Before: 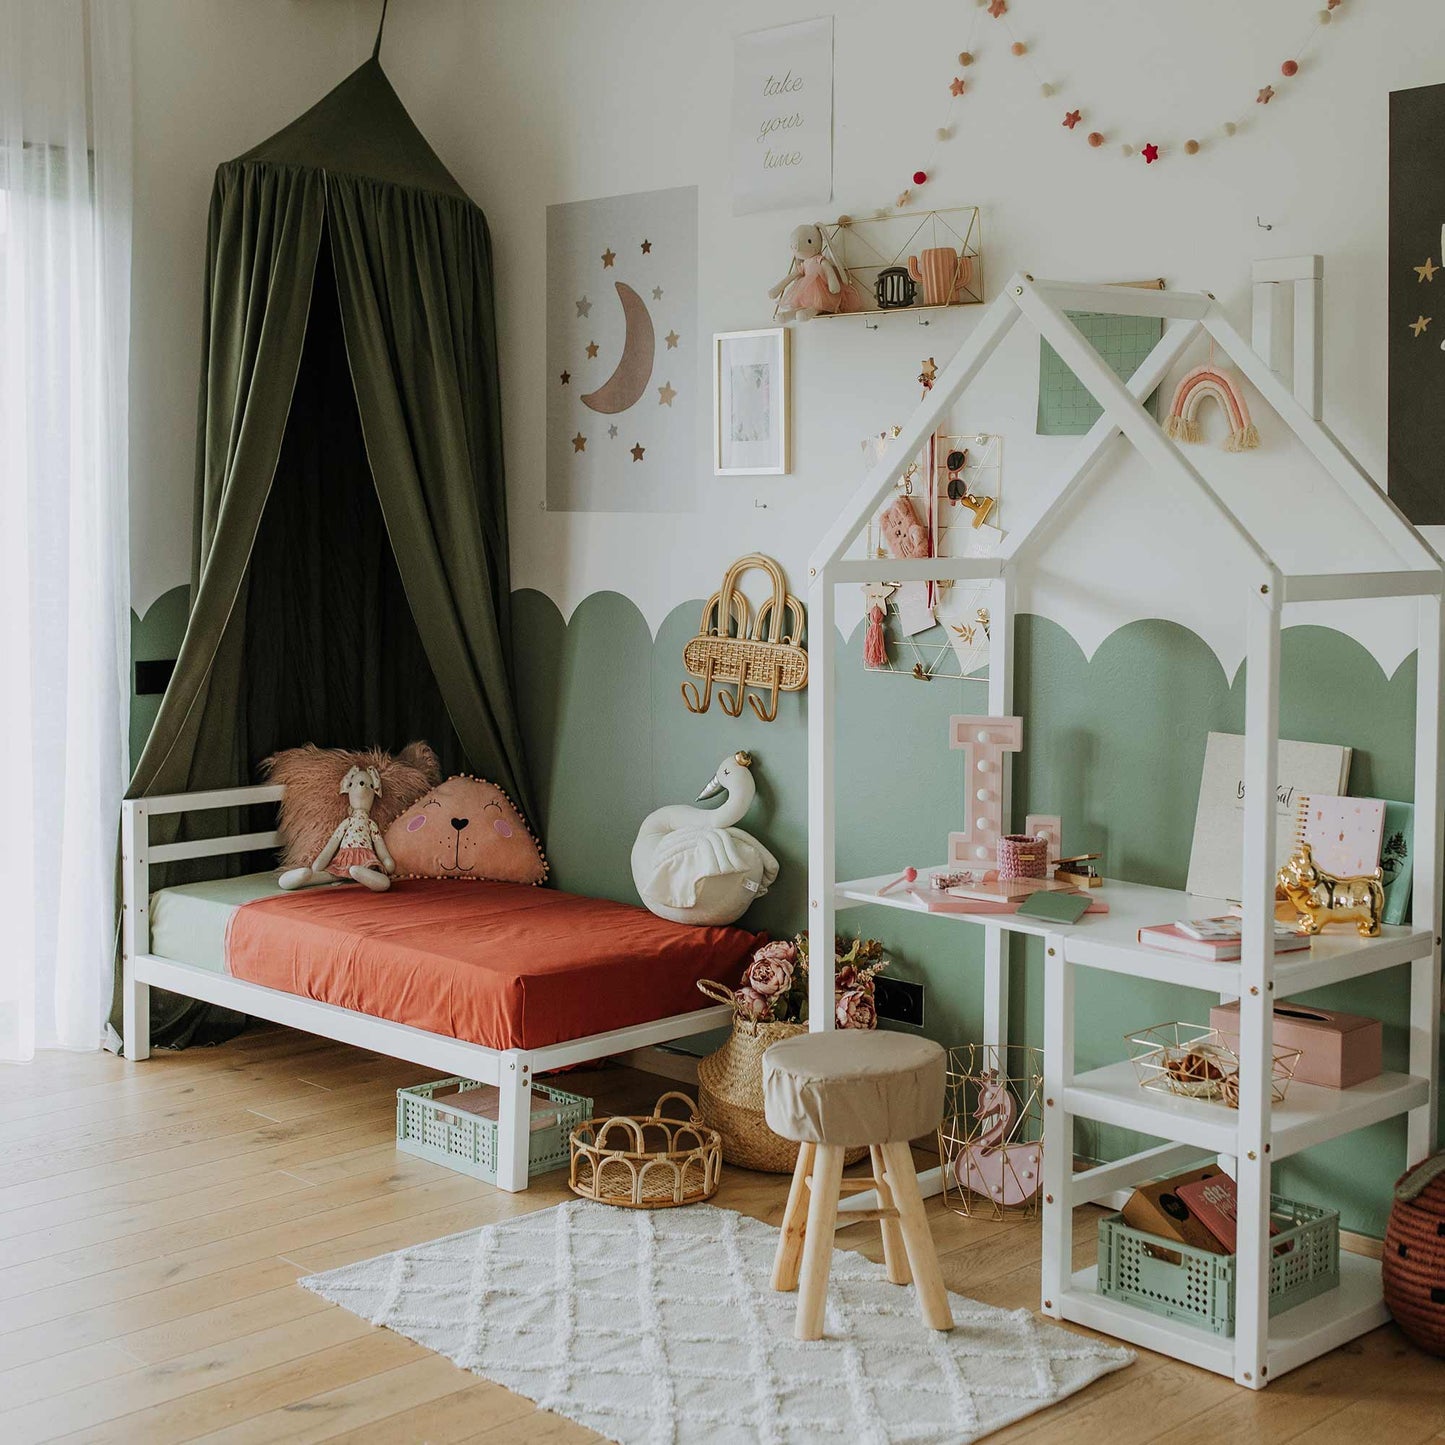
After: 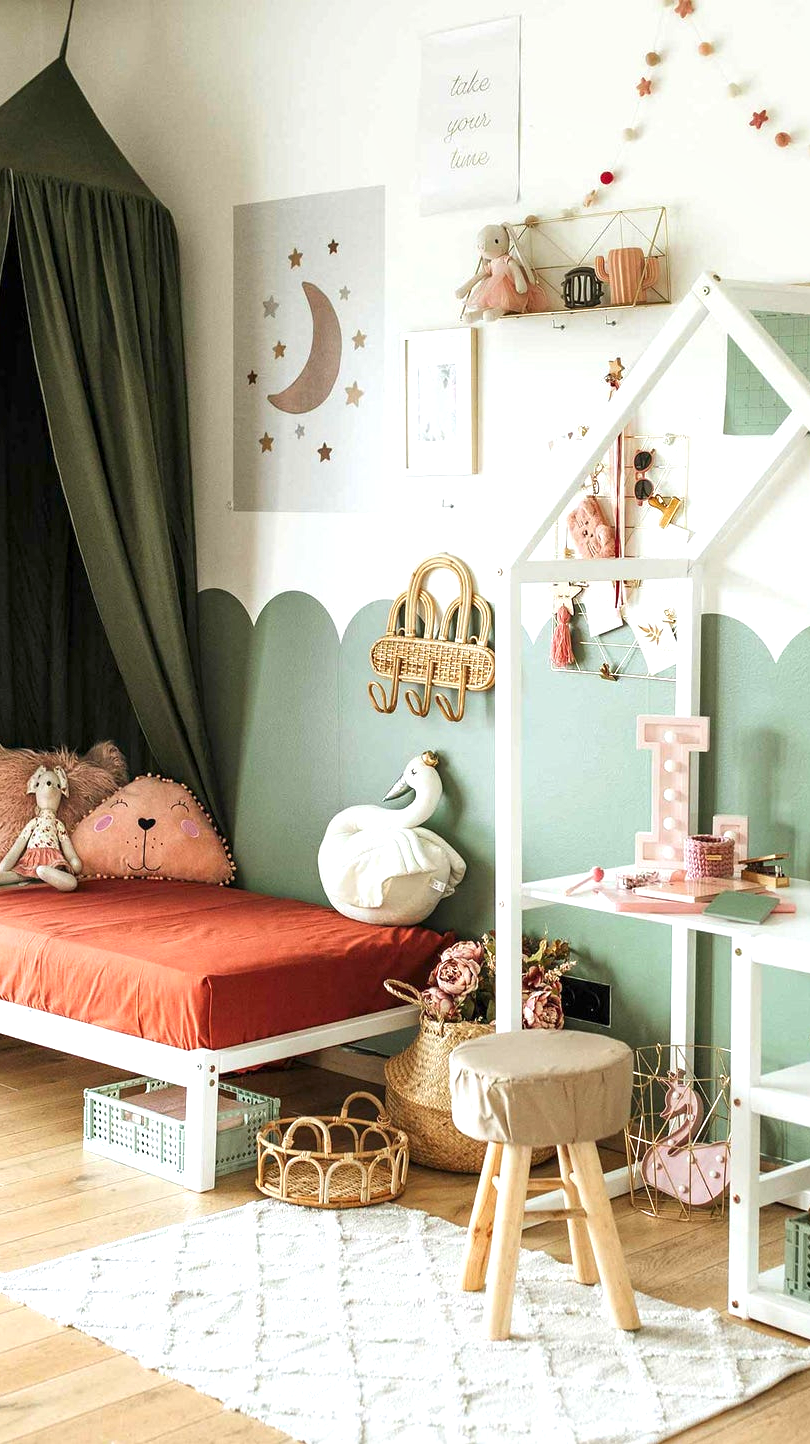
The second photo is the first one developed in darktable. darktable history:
exposure: black level correction 0, exposure 1.1 EV, compensate highlight preservation false
local contrast: mode bilateral grid, contrast 20, coarseness 50, detail 120%, midtone range 0.2
crop: left 21.674%, right 22.086%
